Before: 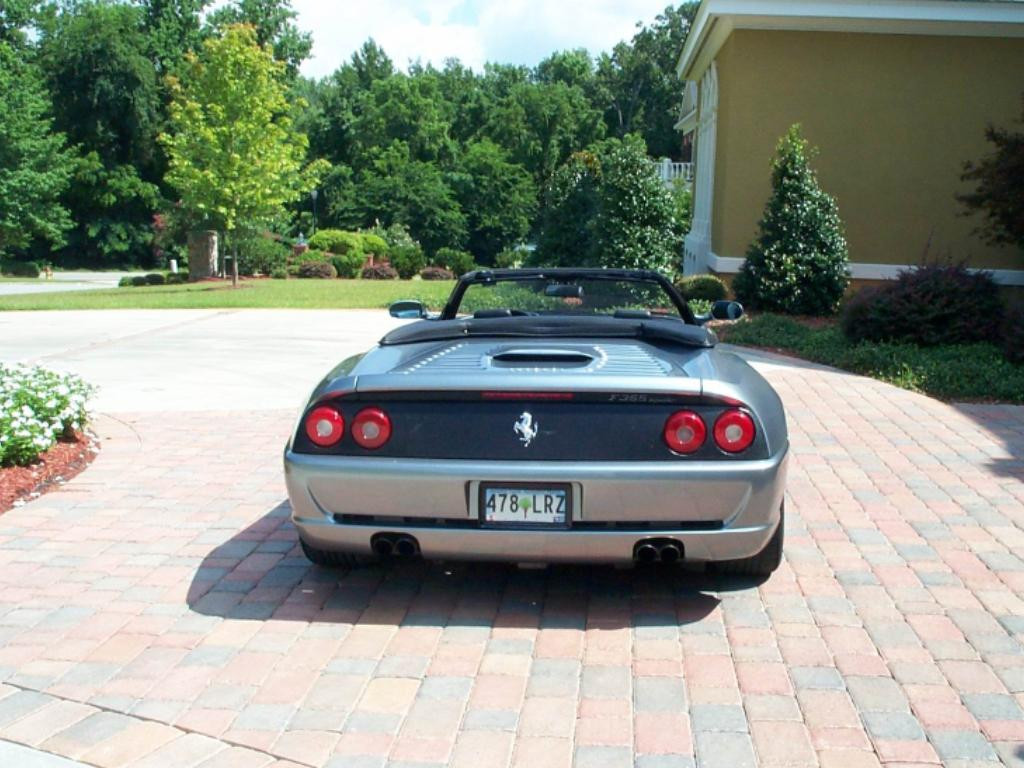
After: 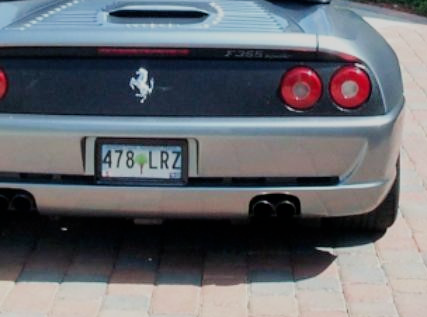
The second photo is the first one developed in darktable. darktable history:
crop: left 37.568%, top 44.847%, right 20.73%, bottom 13.778%
filmic rgb: black relative exposure -7.65 EV, white relative exposure 4.56 EV, hardness 3.61
